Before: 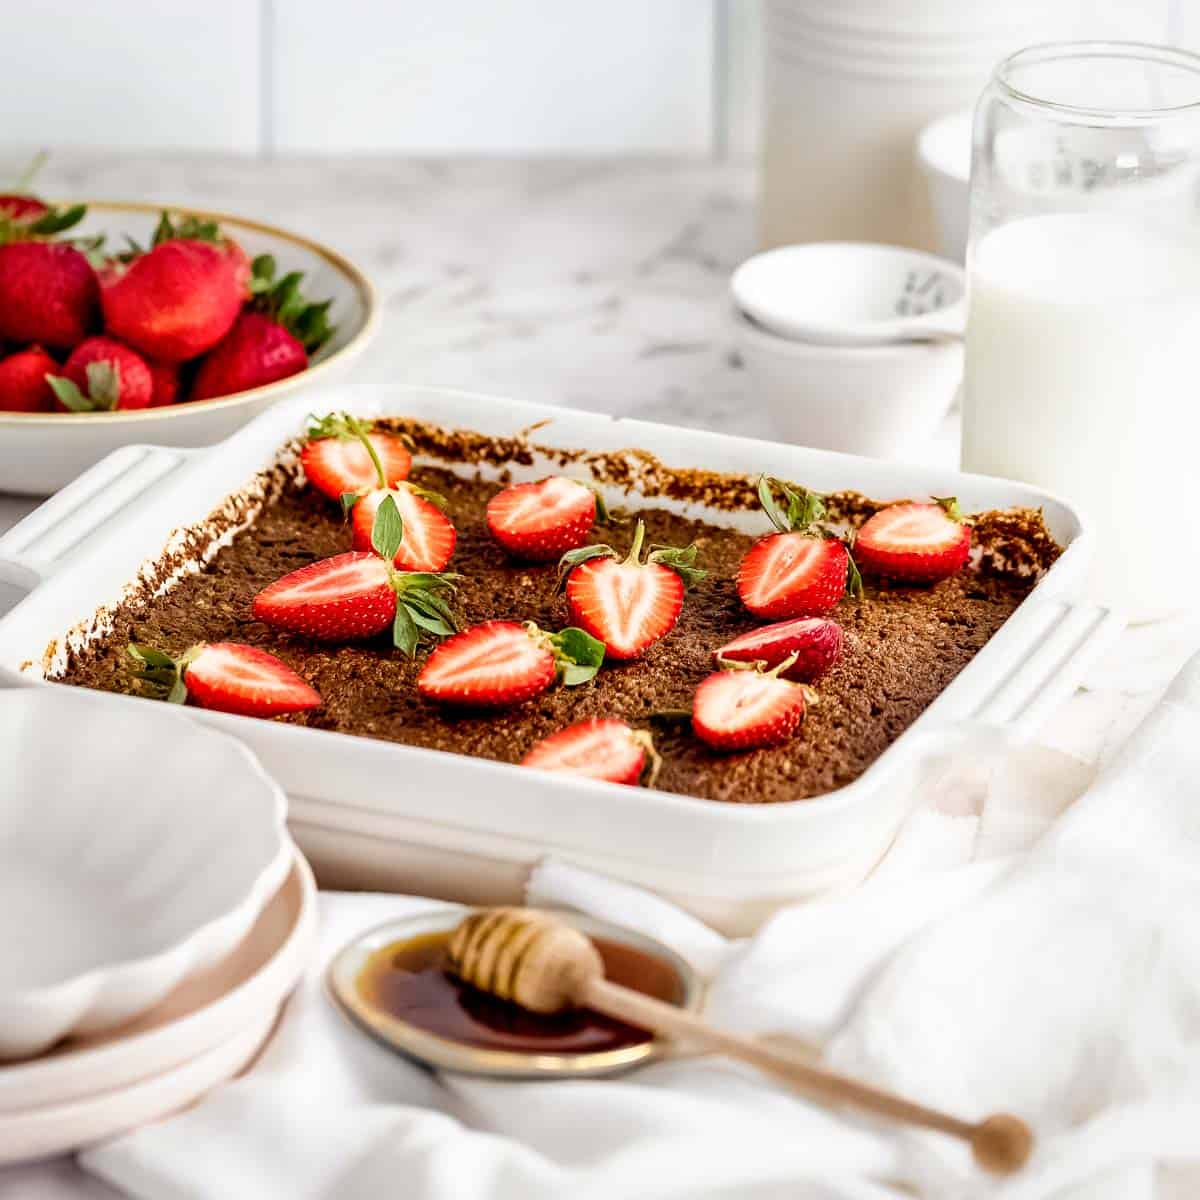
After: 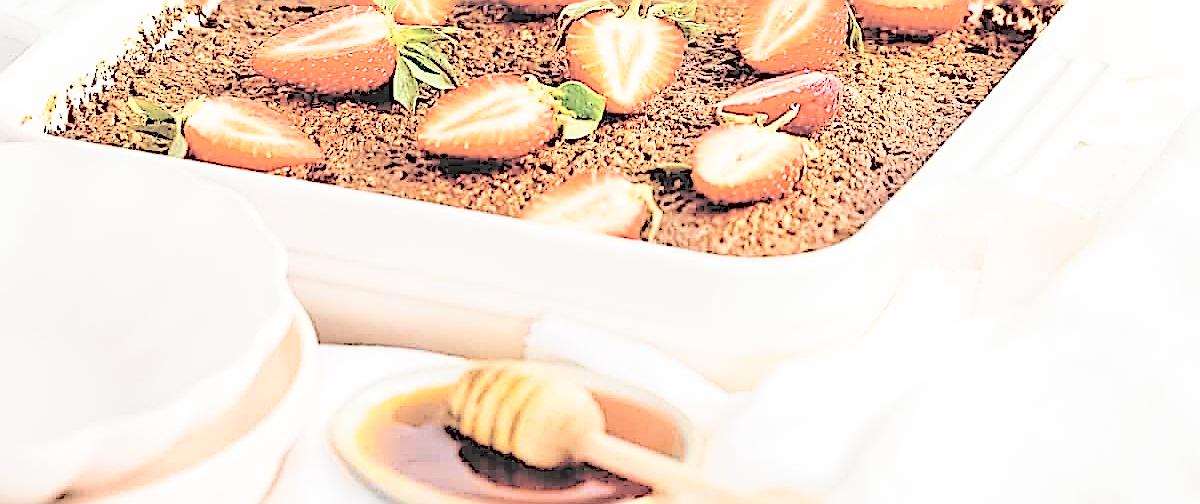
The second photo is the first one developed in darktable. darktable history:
white balance: red 1, blue 1
tone curve: curves: ch0 [(0, 0) (0.003, 0.023) (0.011, 0.025) (0.025, 0.029) (0.044, 0.047) (0.069, 0.079) (0.1, 0.113) (0.136, 0.152) (0.177, 0.199) (0.224, 0.26) (0.277, 0.333) (0.335, 0.404) (0.399, 0.48) (0.468, 0.559) (0.543, 0.635) (0.623, 0.713) (0.709, 0.797) (0.801, 0.879) (0.898, 0.953) (1, 1)], preserve colors none
sharpen: amount 1.861
crop: top 45.551%, bottom 12.262%
contrast brightness saturation: brightness 1
tone equalizer: on, module defaults
